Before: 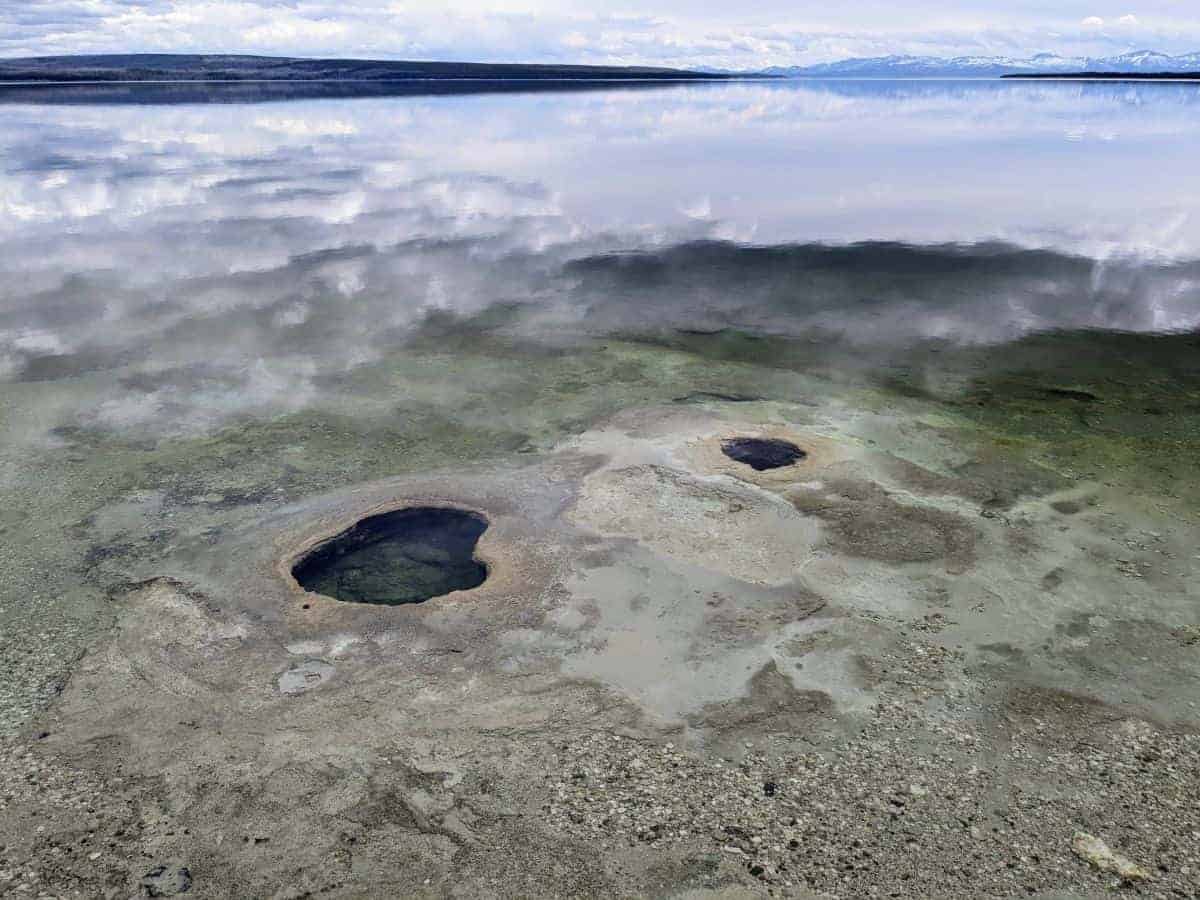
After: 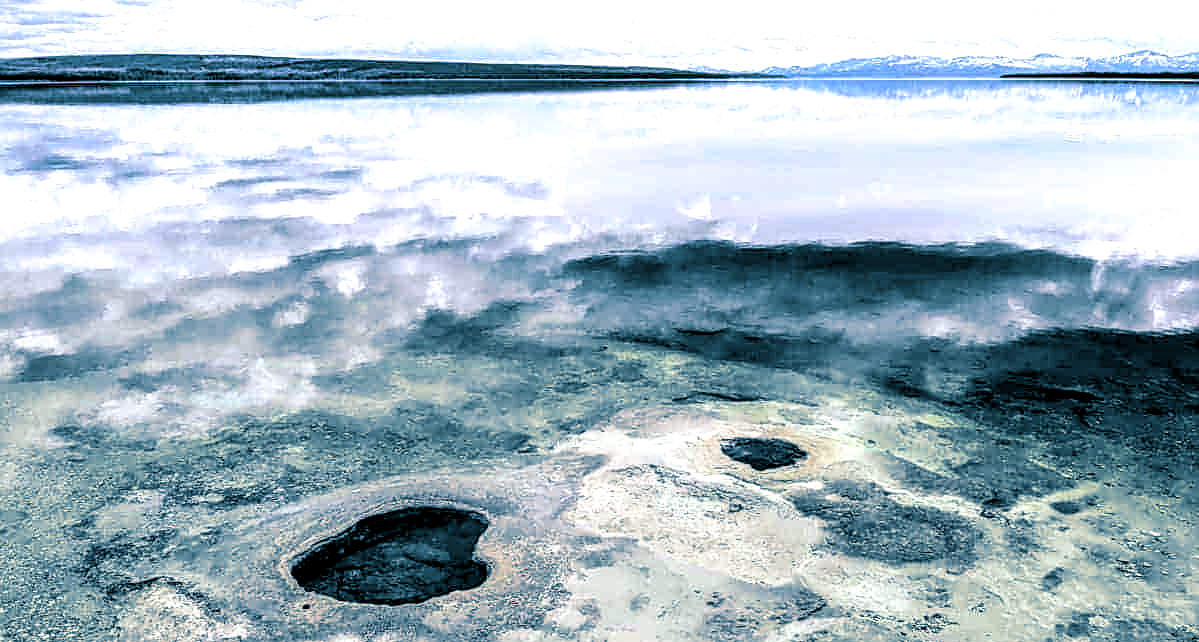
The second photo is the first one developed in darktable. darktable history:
local contrast: highlights 19%, detail 186%
crop: bottom 28.576%
exposure: black level correction 0, exposure 0.5 EV, compensate exposure bias true, compensate highlight preservation false
tone curve: curves: ch0 [(0, 0) (0.004, 0.001) (0.133, 0.112) (0.325, 0.362) (0.832, 0.893) (1, 1)], color space Lab, linked channels, preserve colors none
split-toning: shadows › hue 212.4°, balance -70
sharpen: on, module defaults
white balance: red 0.986, blue 1.01
